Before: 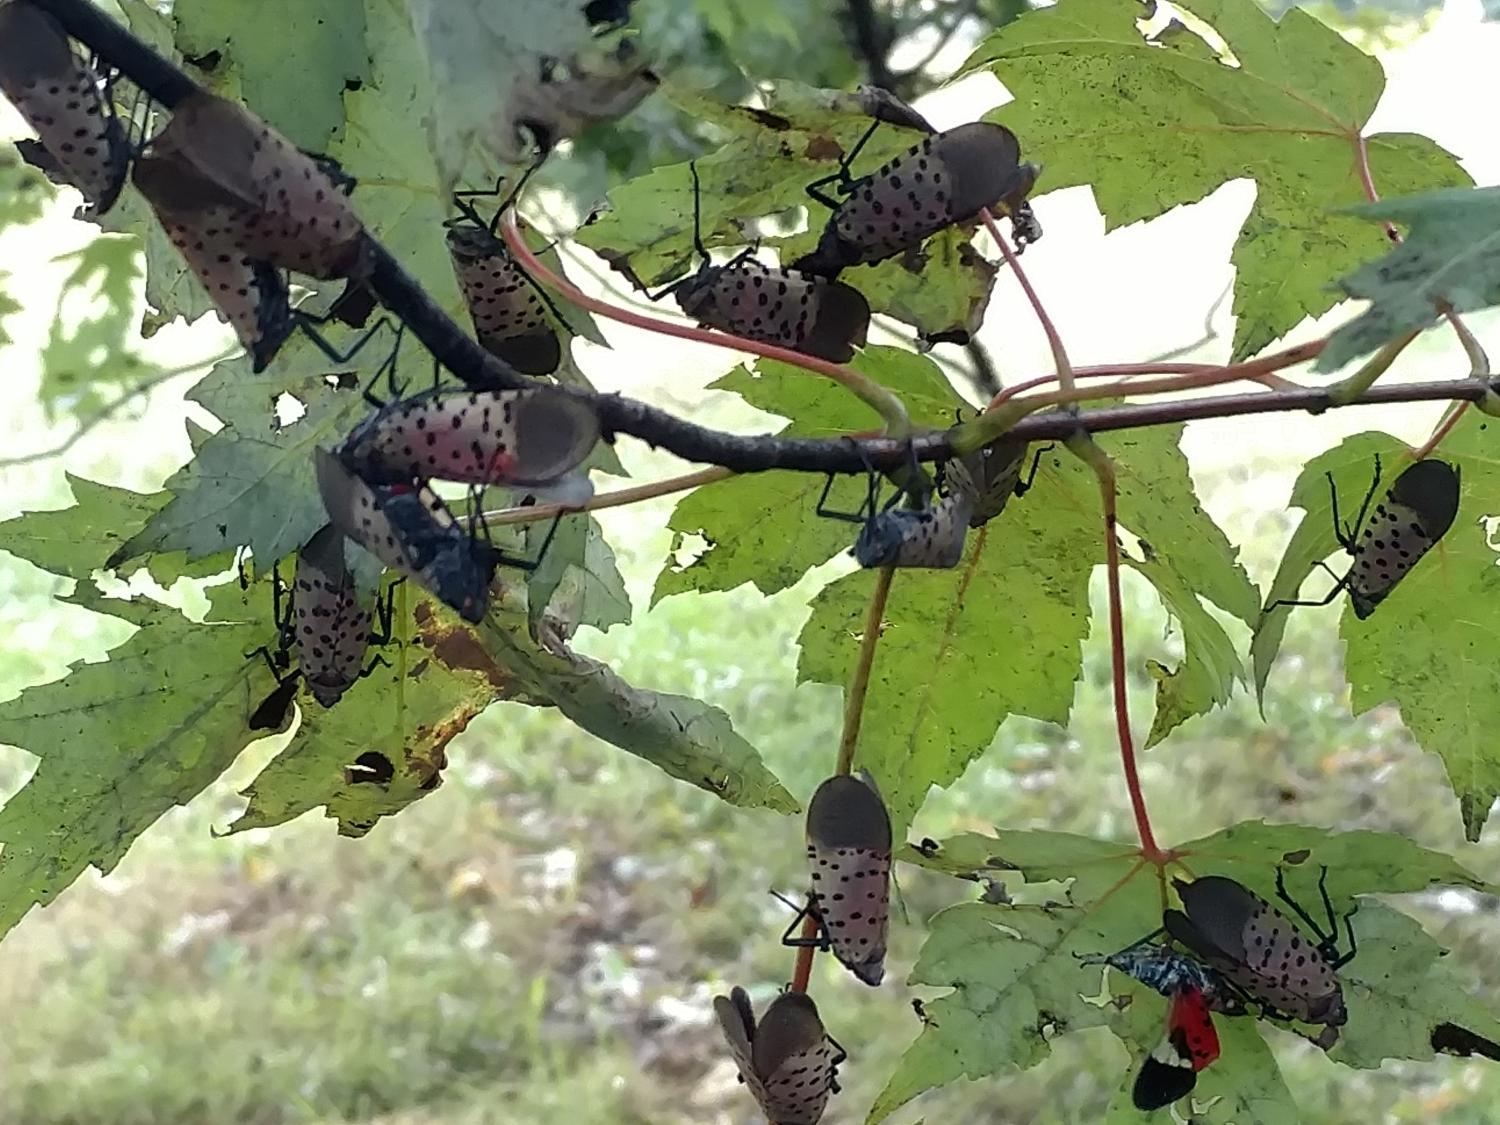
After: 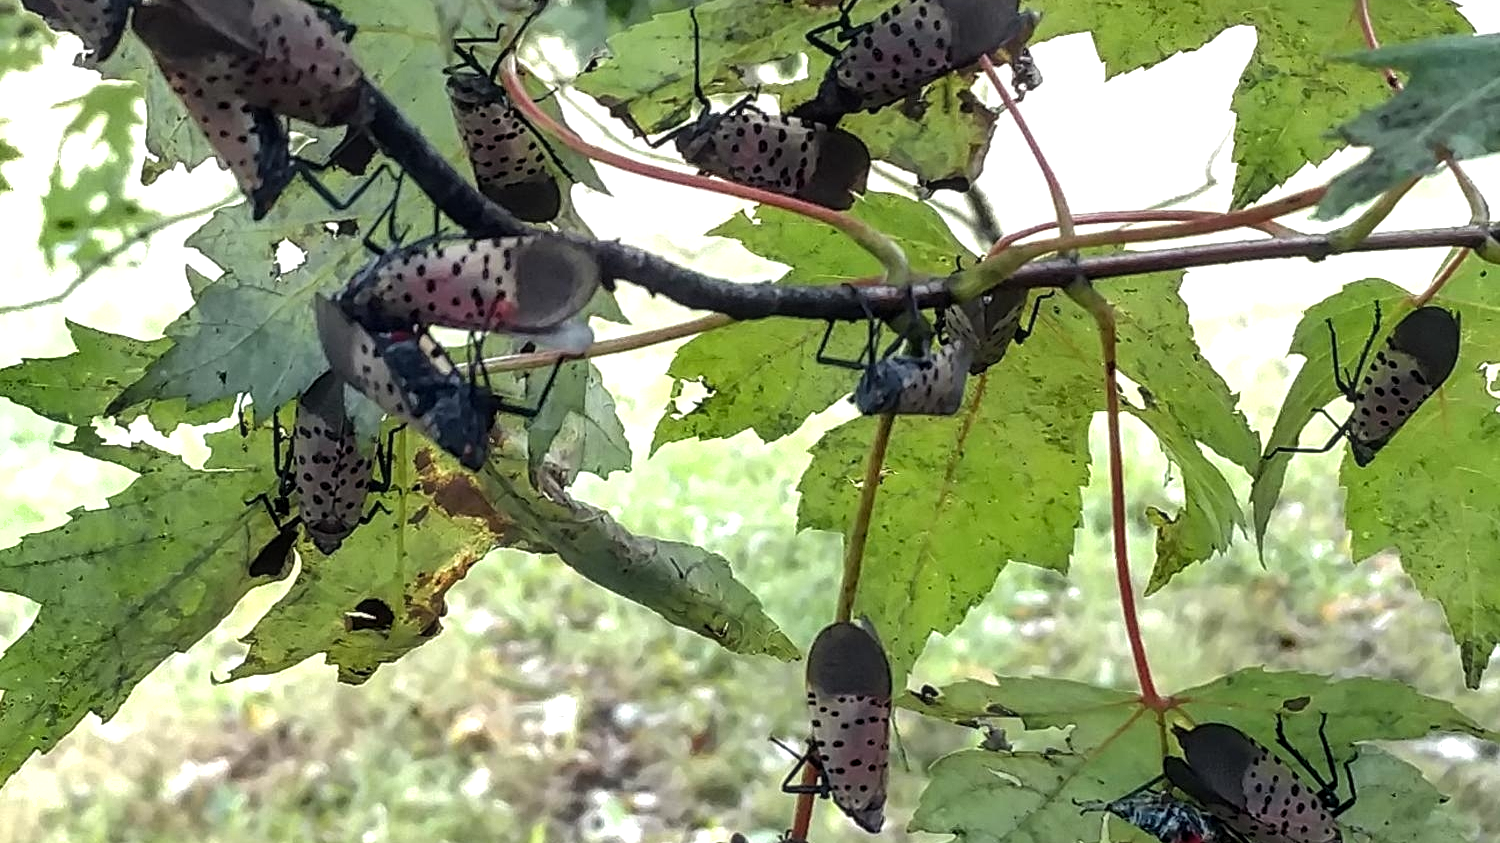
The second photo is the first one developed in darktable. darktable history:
crop: top 13.64%, bottom 11.388%
tone equalizer: -8 EV -0.408 EV, -7 EV -0.428 EV, -6 EV -0.325 EV, -5 EV -0.203 EV, -3 EV 0.192 EV, -2 EV 0.322 EV, -1 EV 0.411 EV, +0 EV 0.423 EV
shadows and highlights: soften with gaussian
local contrast: on, module defaults
